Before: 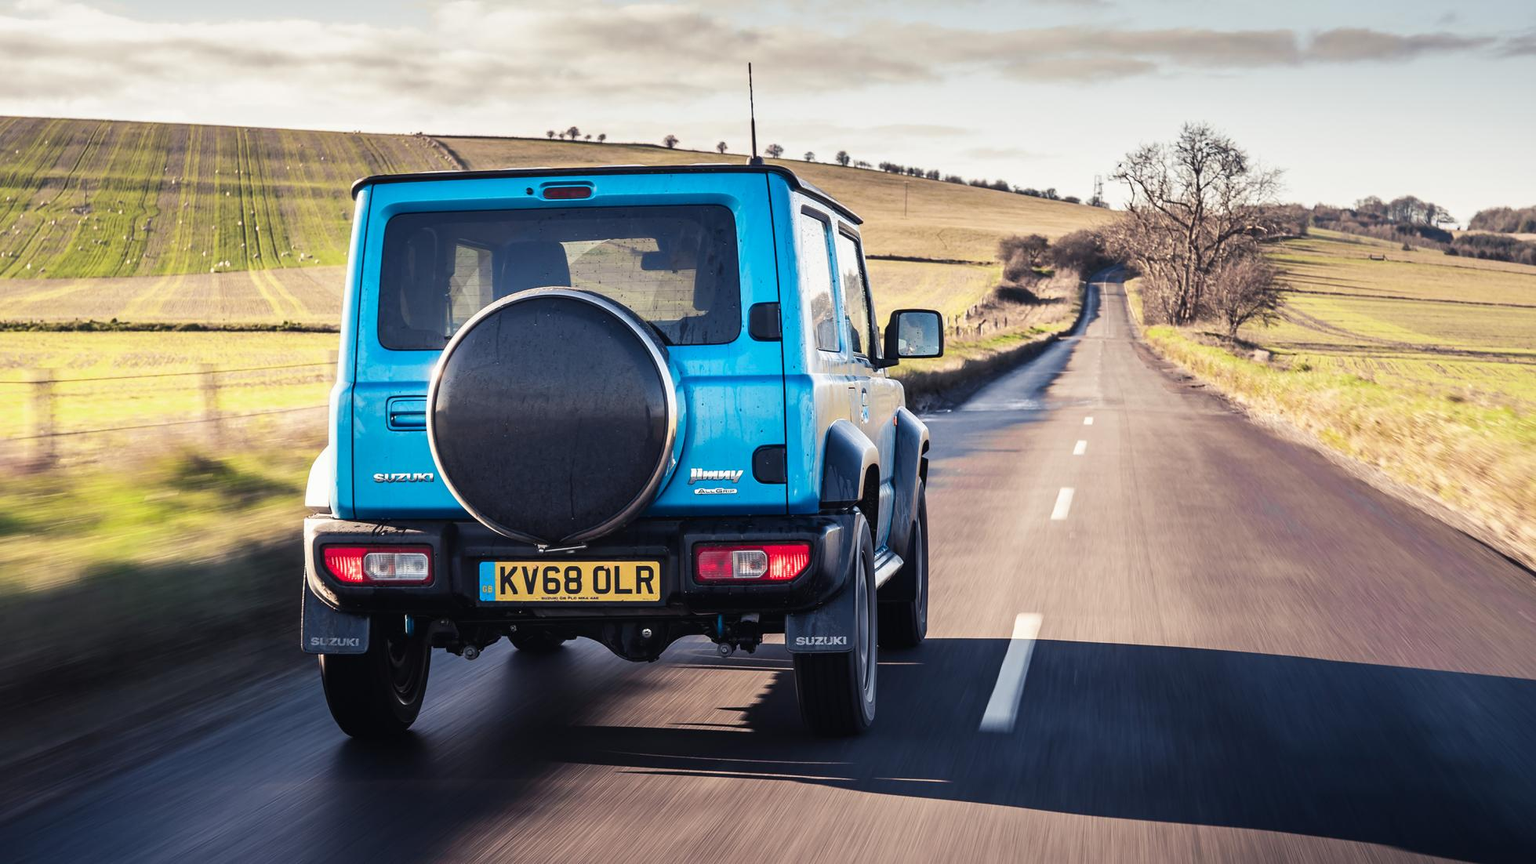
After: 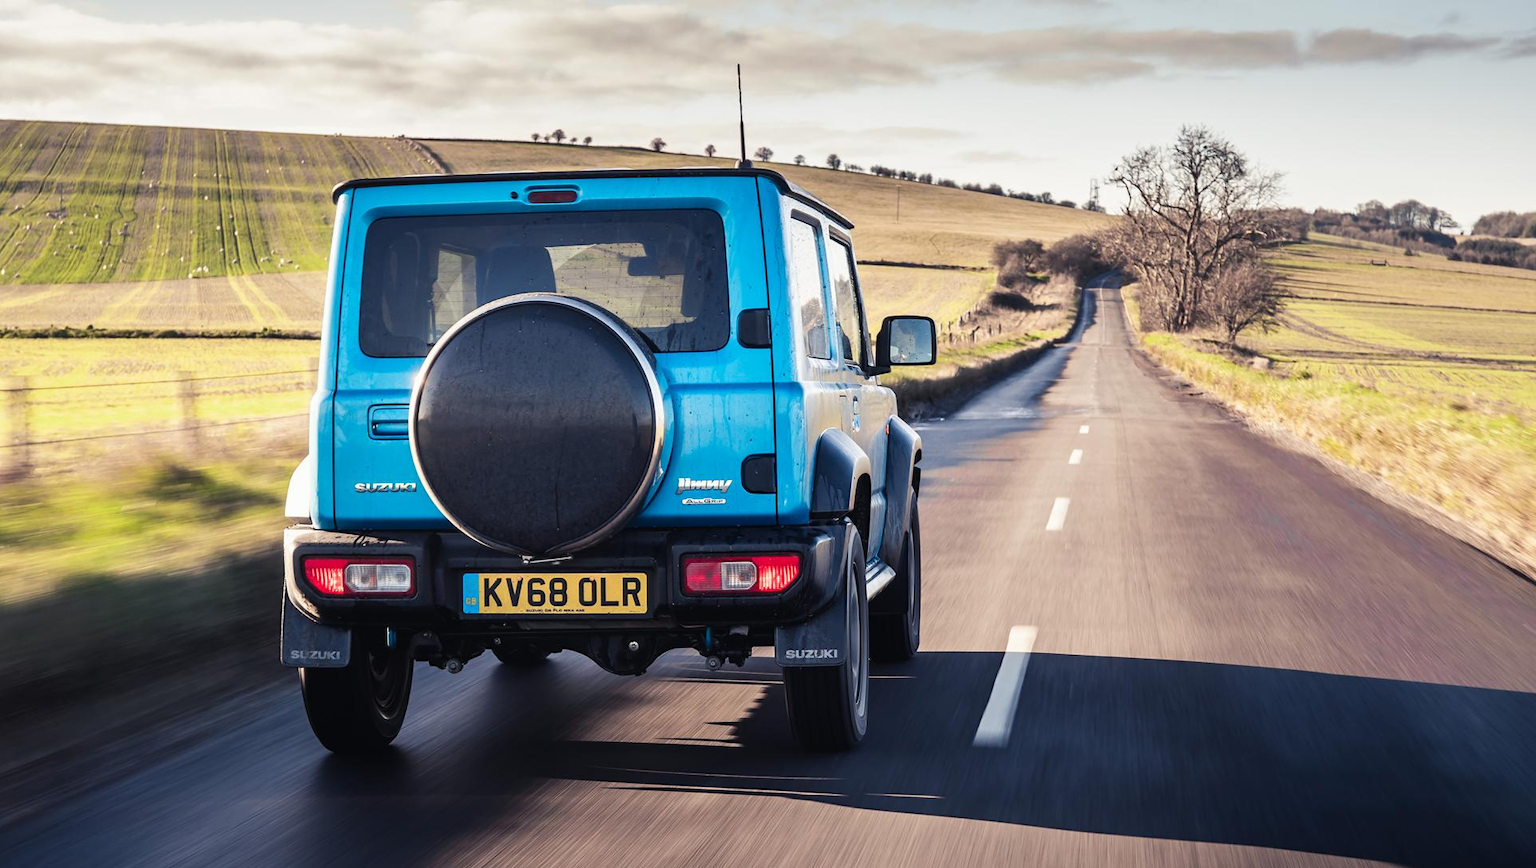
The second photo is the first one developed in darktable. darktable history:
crop: left 1.706%, right 0.273%, bottom 1.49%
